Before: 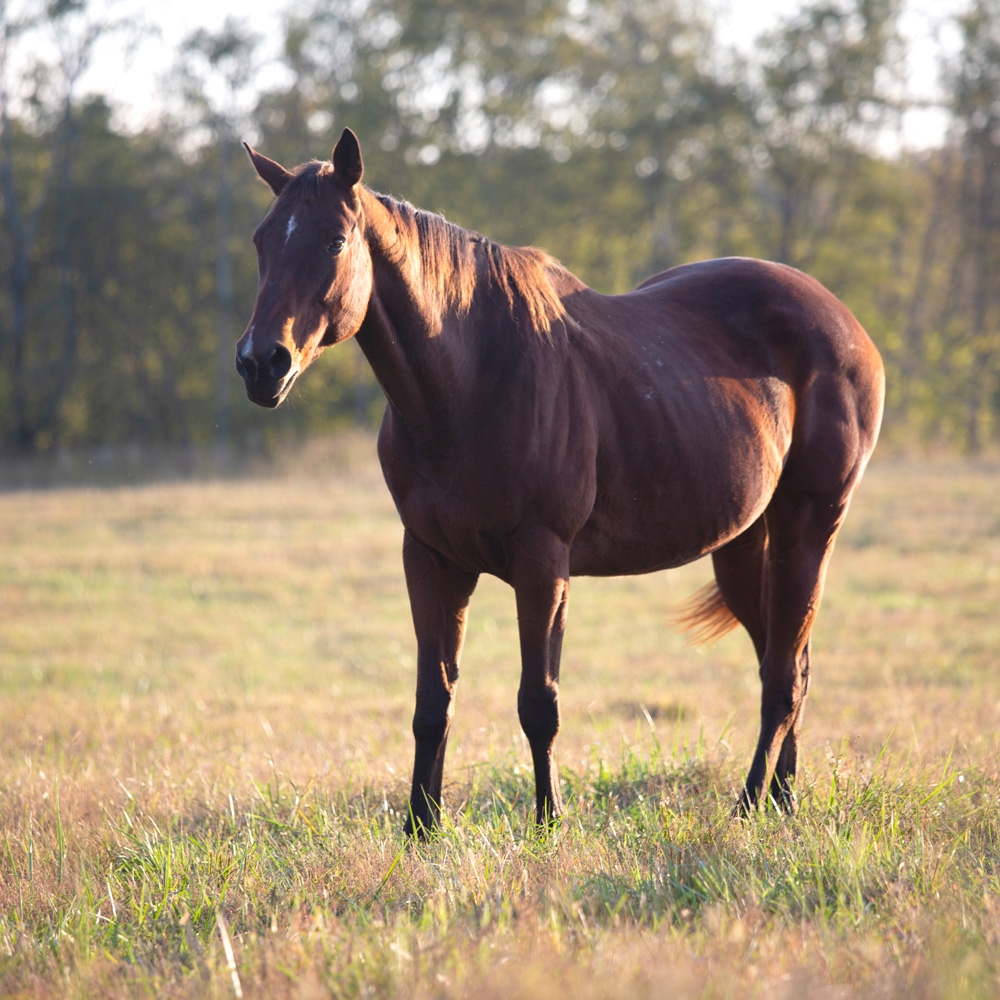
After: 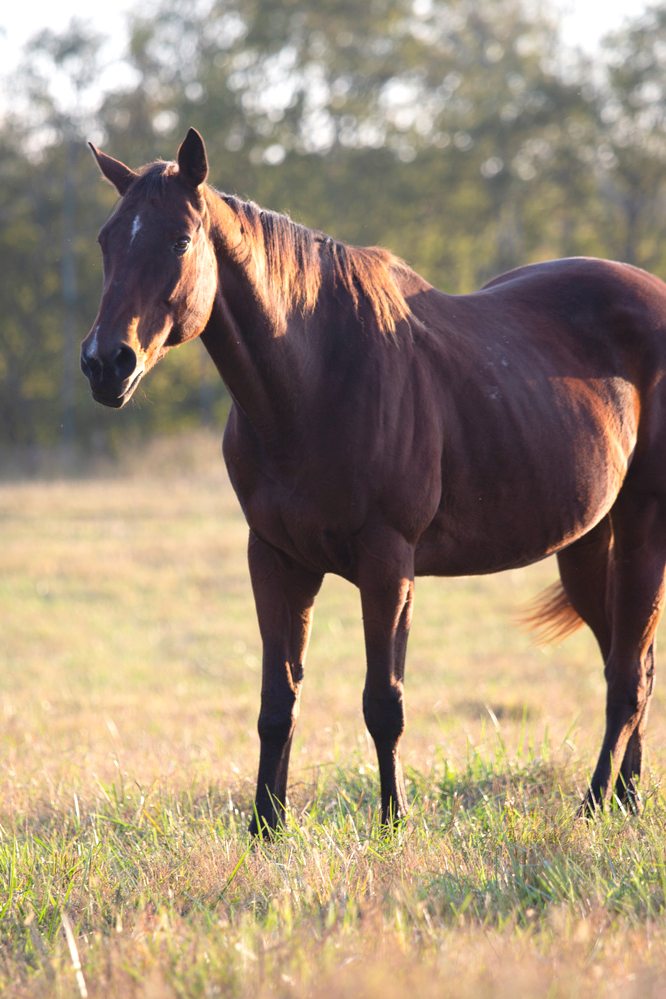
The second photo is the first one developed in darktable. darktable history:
exposure: exposure 0.074 EV, compensate exposure bias true, compensate highlight preservation false
crop and rotate: left 15.563%, right 17.742%
shadows and highlights: radius 90.53, shadows -14.53, white point adjustment 0.296, highlights 32.61, compress 48.26%, soften with gaussian
